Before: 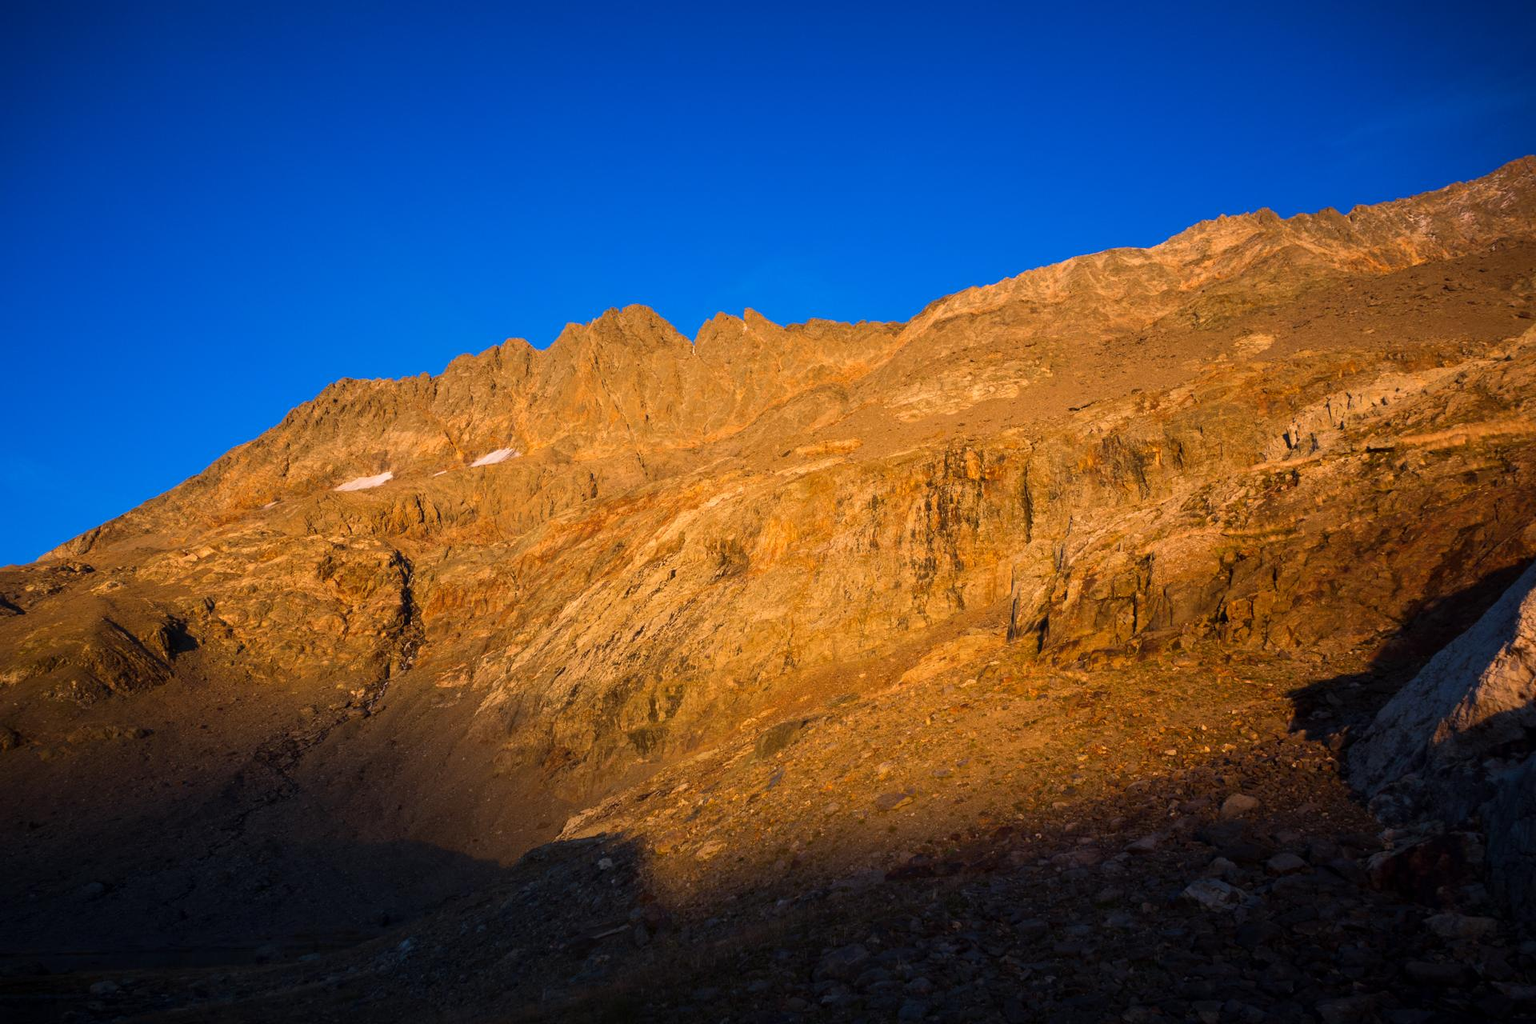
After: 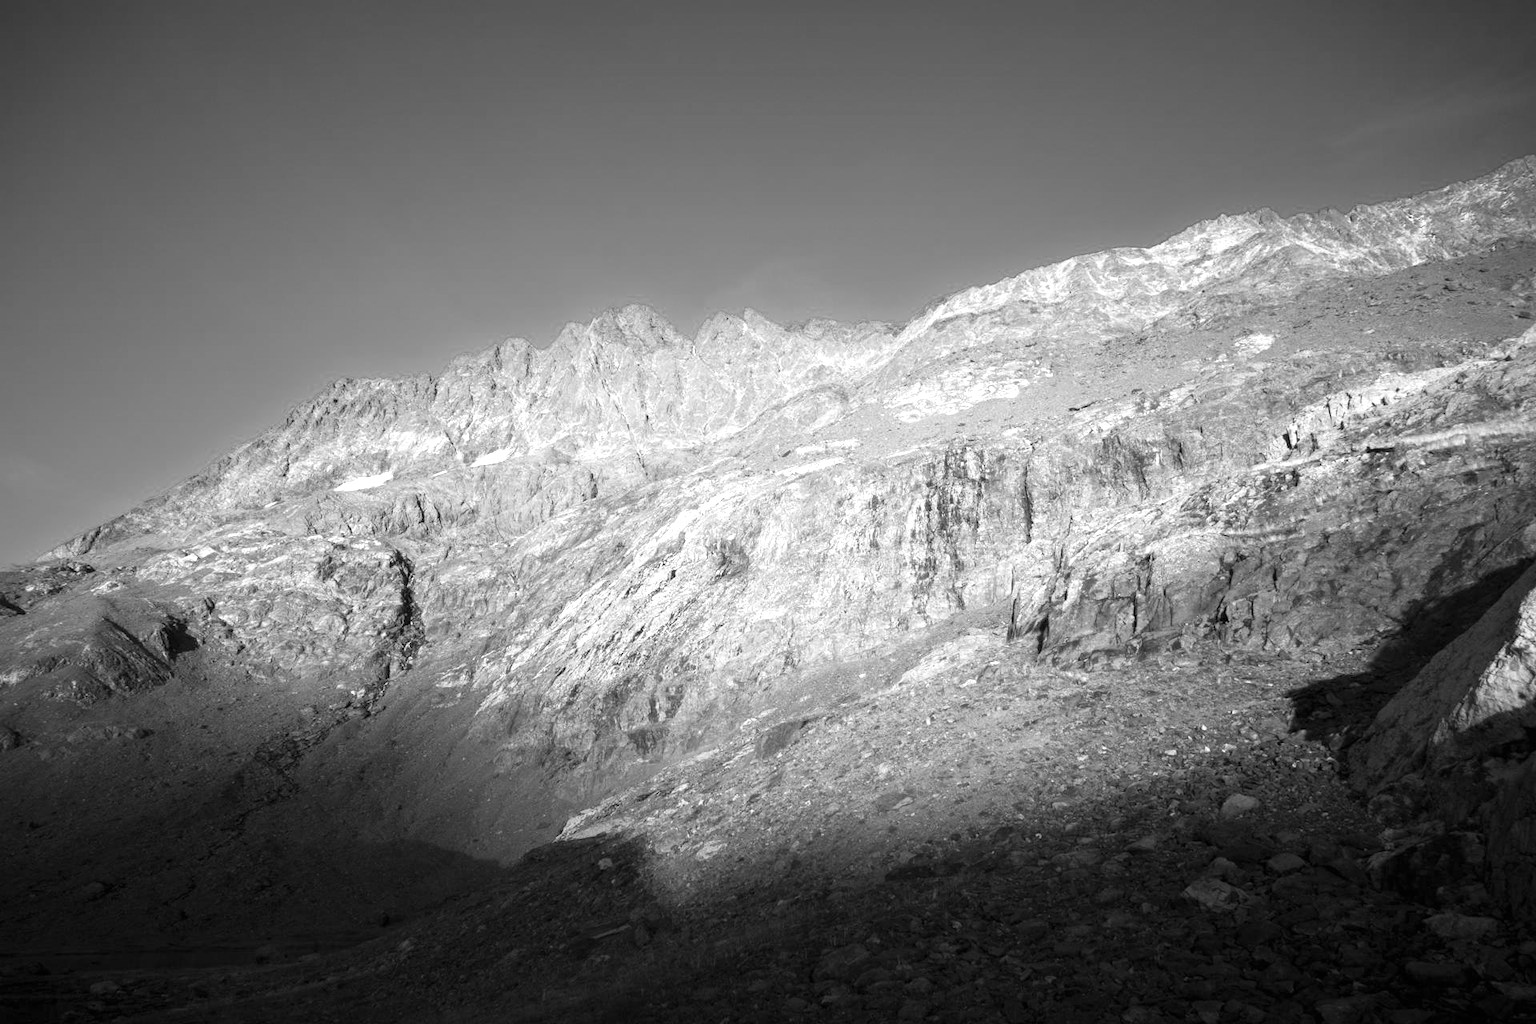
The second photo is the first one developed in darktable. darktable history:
exposure: black level correction 0, exposure 1.3 EV, compensate highlight preservation false
graduated density: rotation -180°, offset 27.42
white balance: emerald 1
monochrome: a 30.25, b 92.03
